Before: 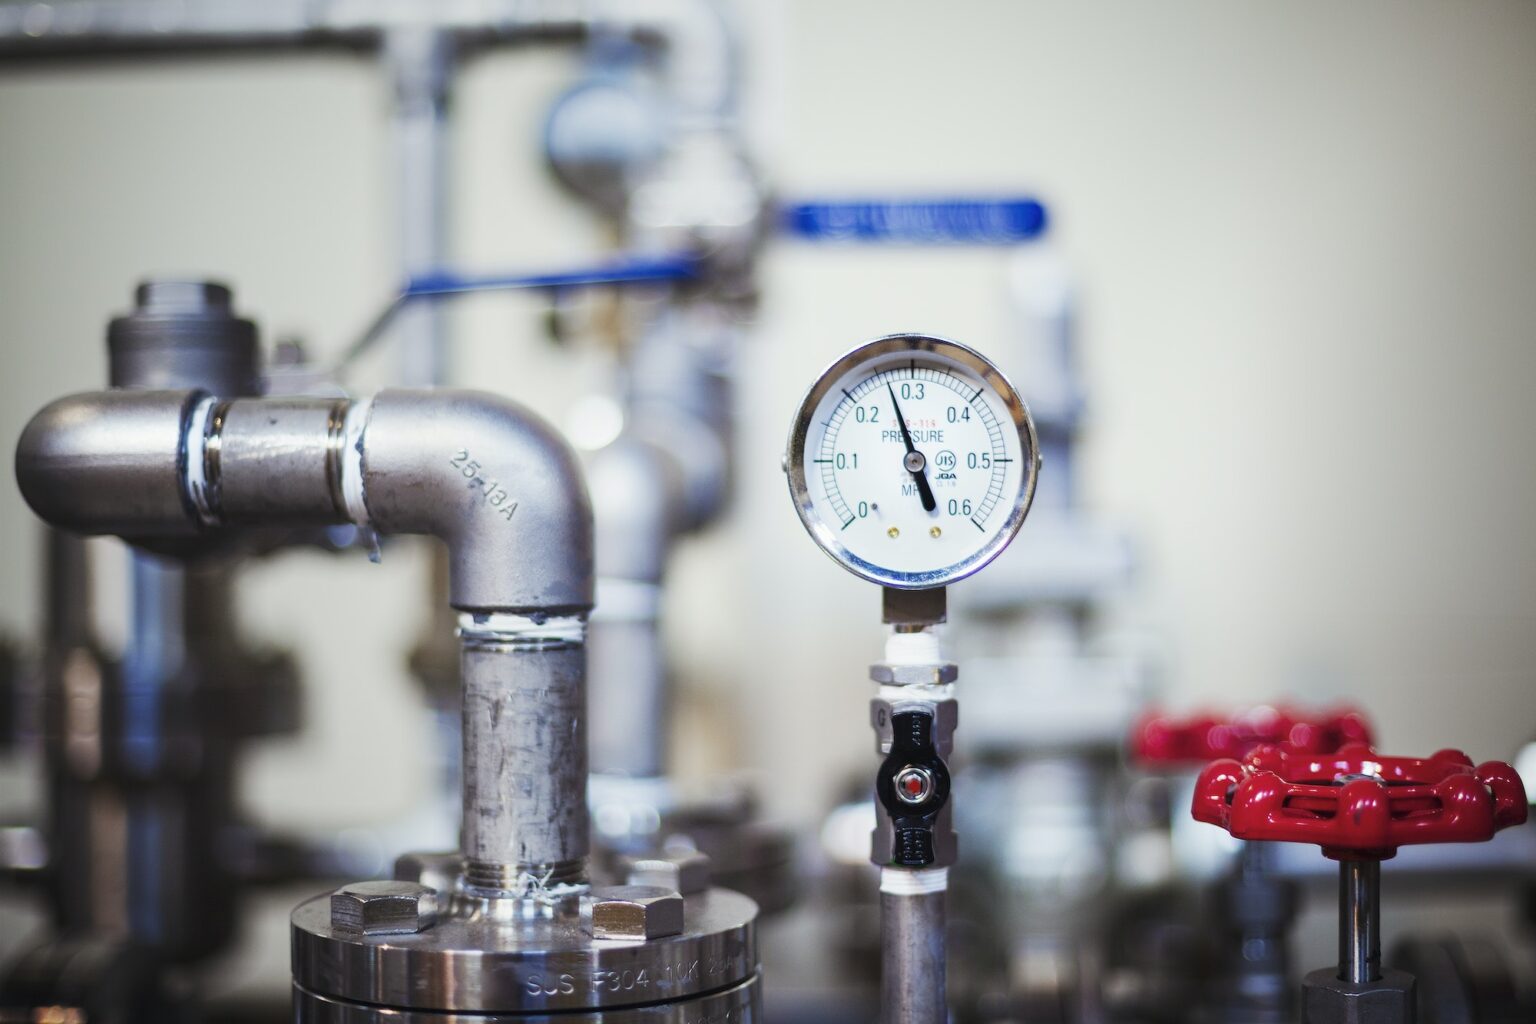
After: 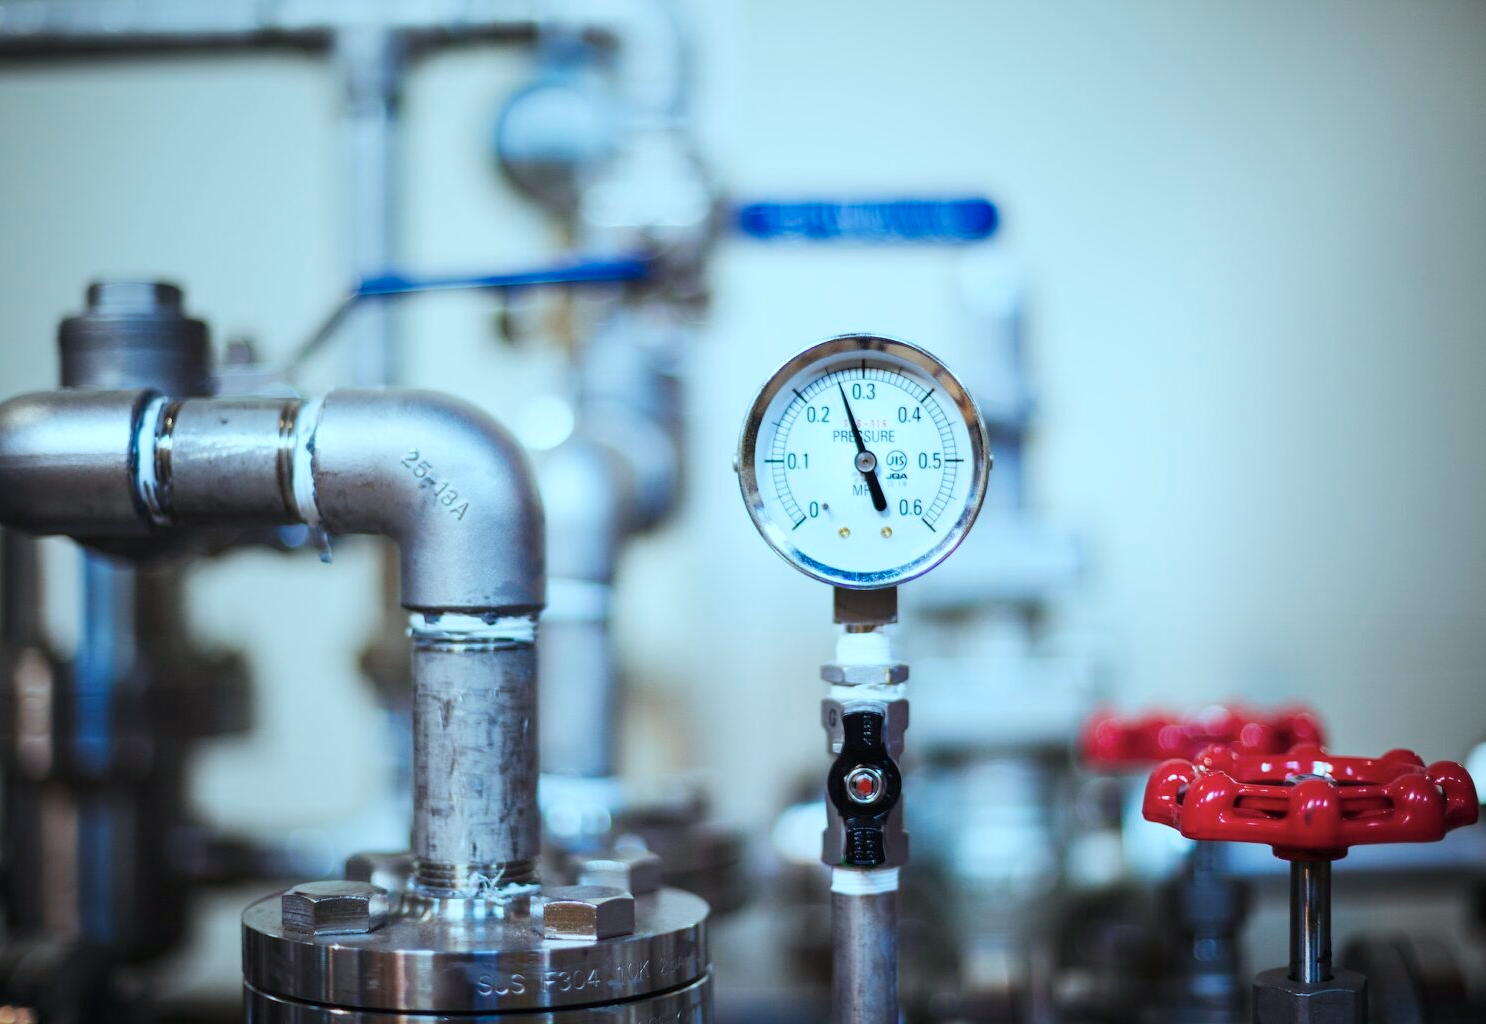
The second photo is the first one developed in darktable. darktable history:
crop and rotate: left 3.238%
color correction: highlights a* -11.71, highlights b* -15.58
